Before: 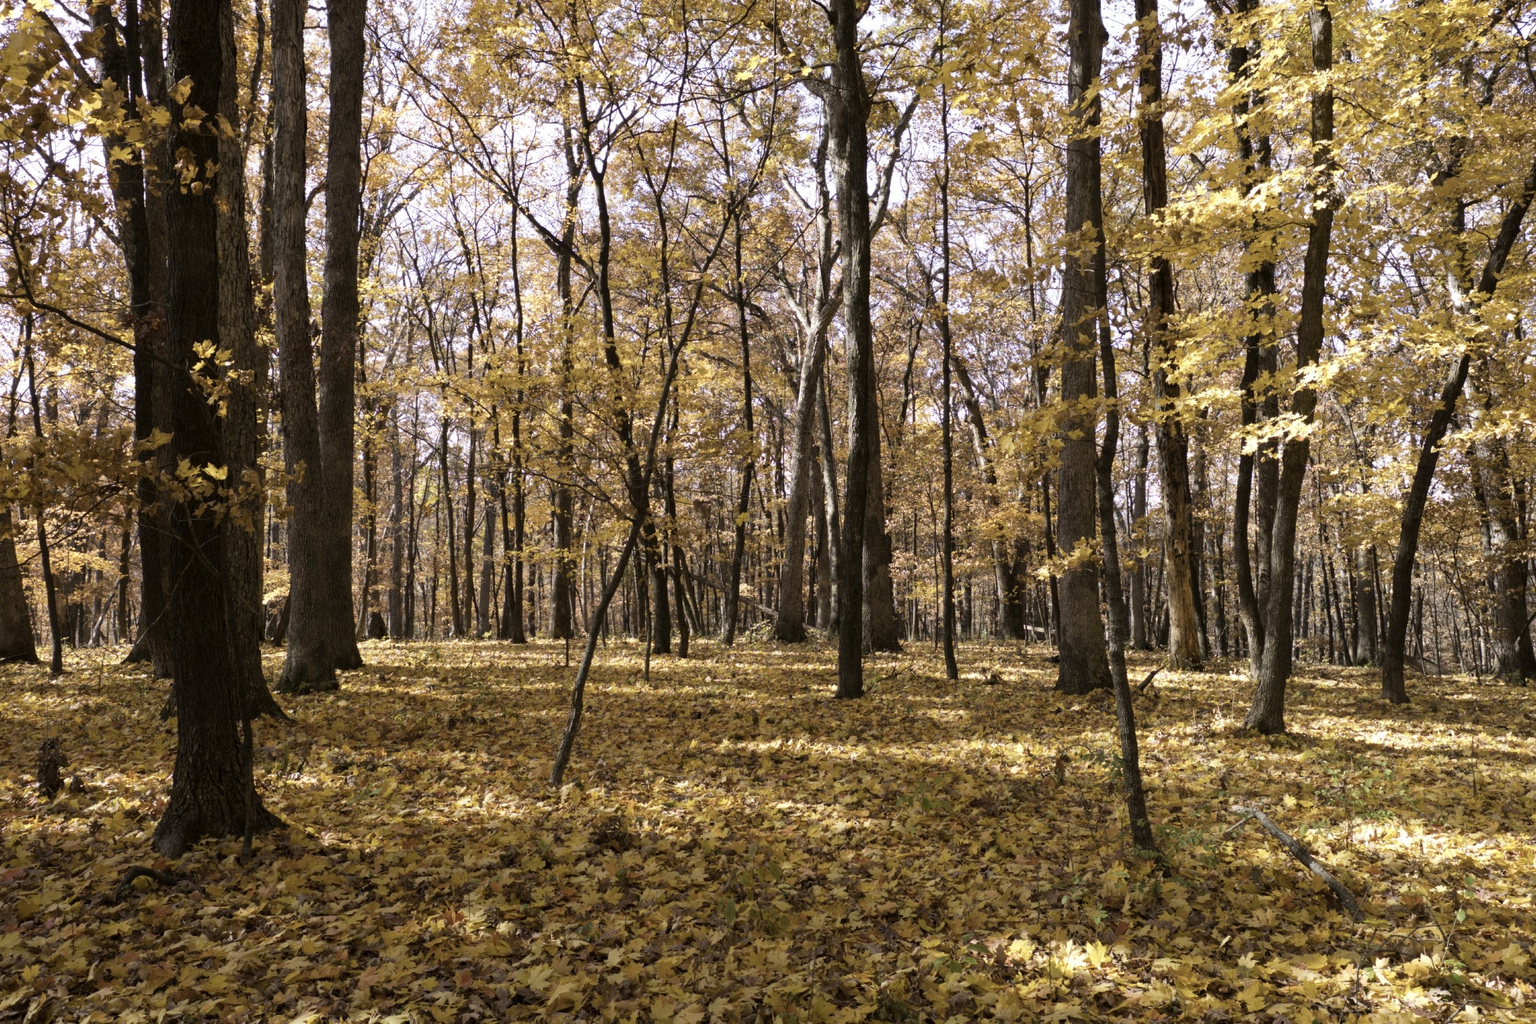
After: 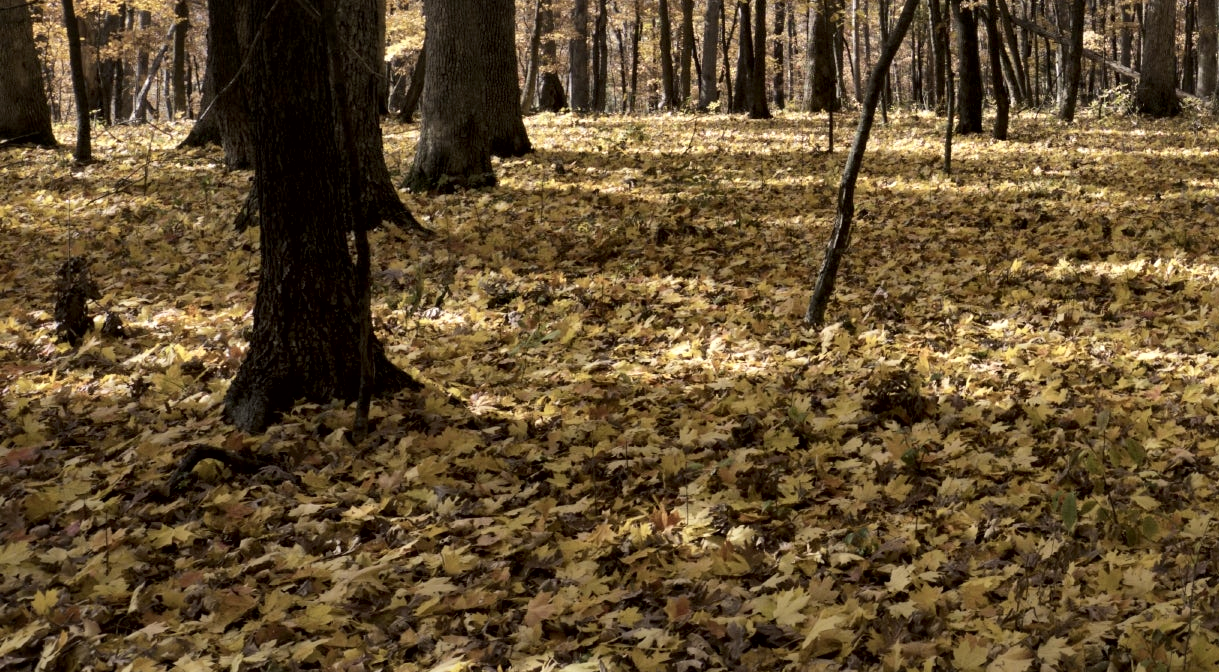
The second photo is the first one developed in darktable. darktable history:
local contrast: mode bilateral grid, contrast 99, coarseness 99, detail 165%, midtone range 0.2
crop and rotate: top 54.946%, right 45.8%, bottom 0.208%
